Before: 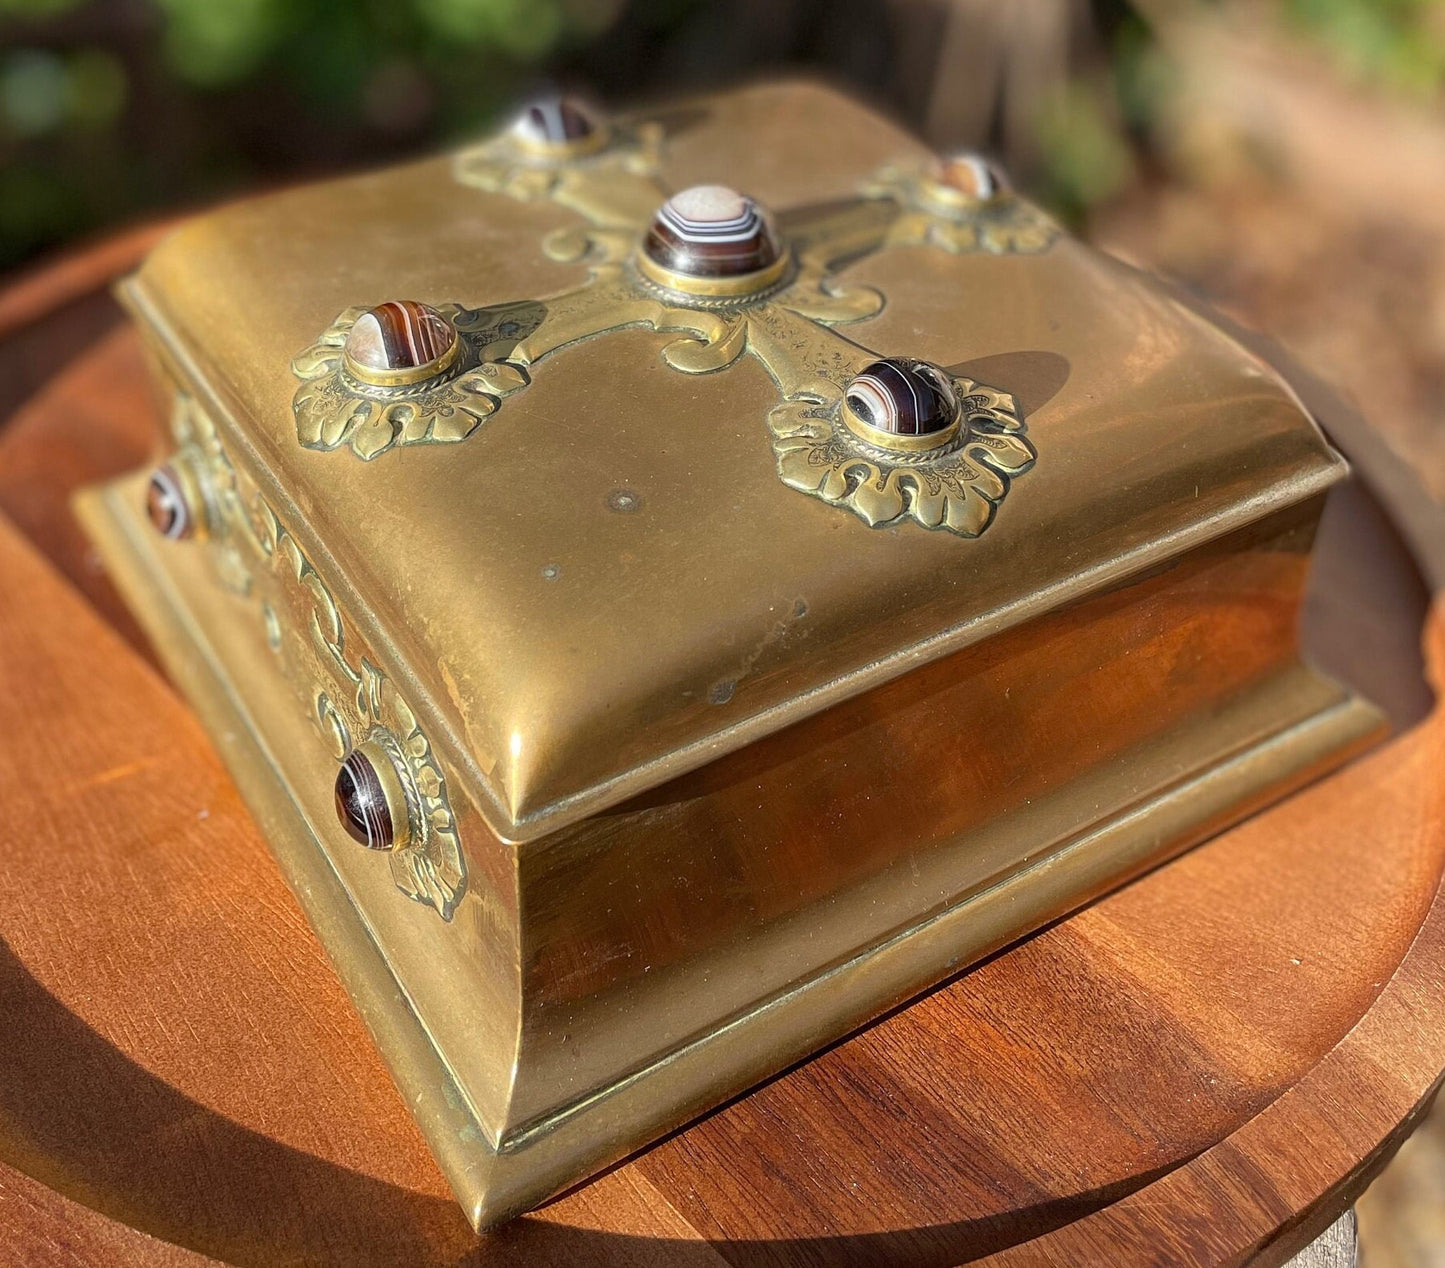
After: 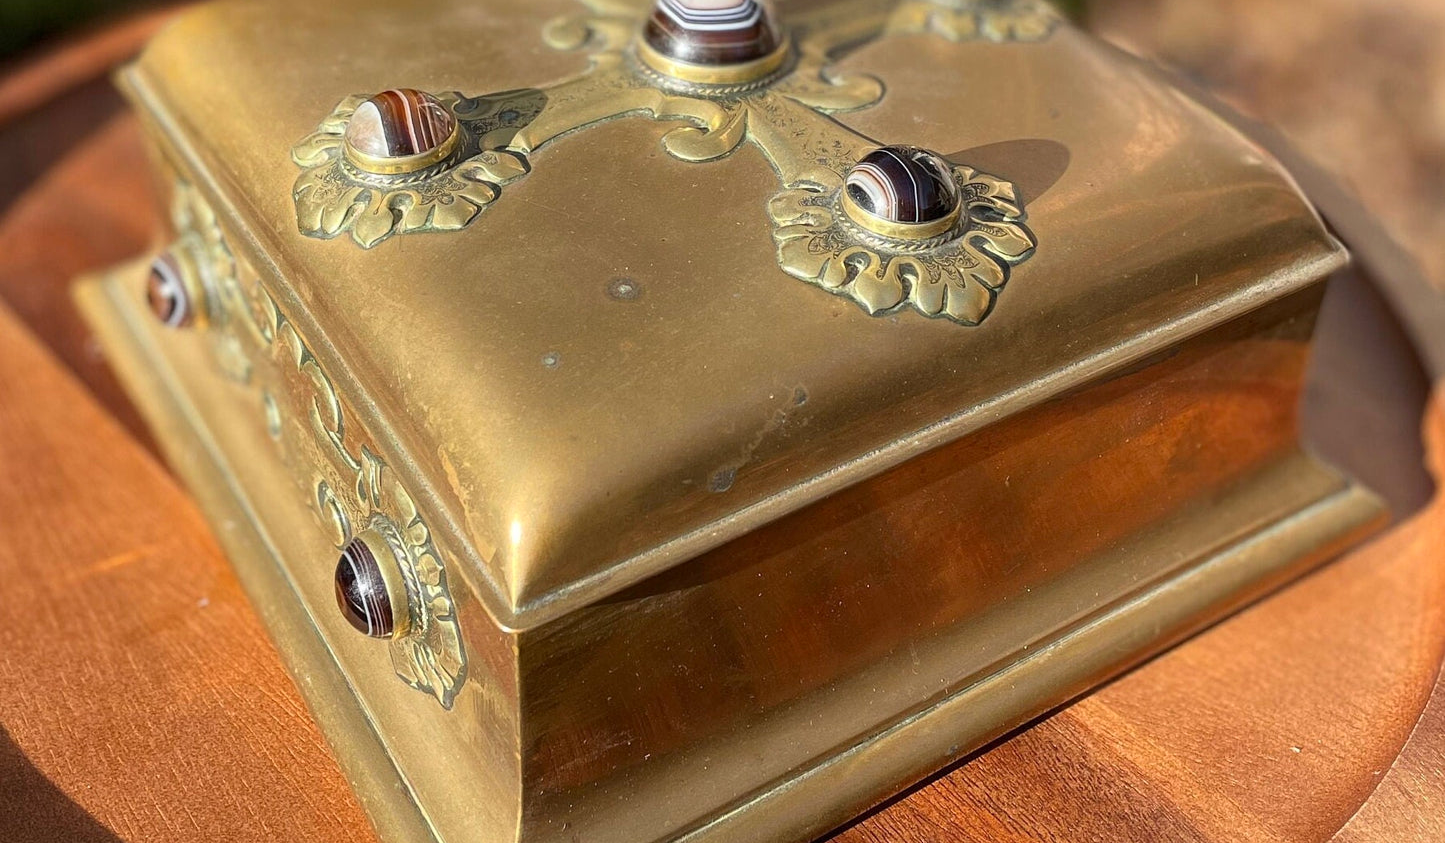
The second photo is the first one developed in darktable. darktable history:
crop: top 16.727%, bottom 16.727%
contrast brightness saturation: contrast 0.1, brightness 0.02, saturation 0.02
